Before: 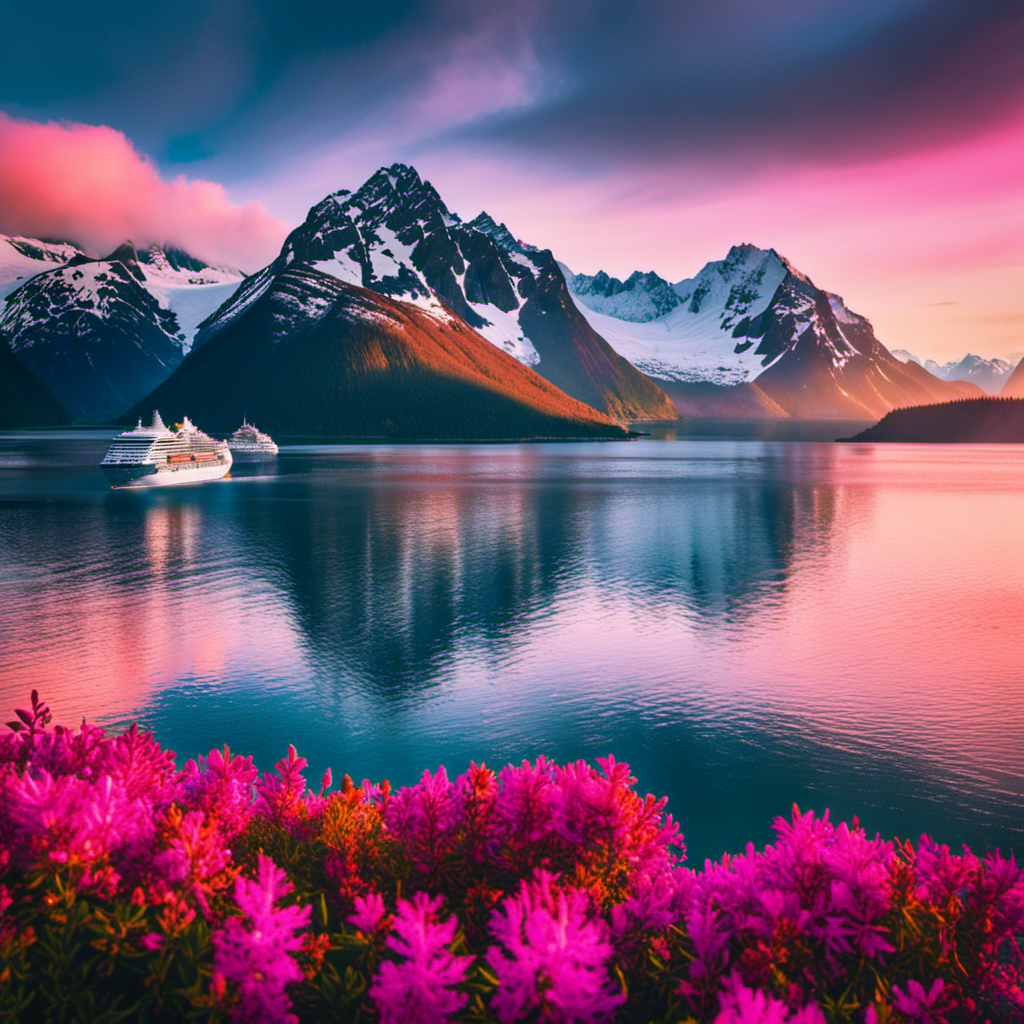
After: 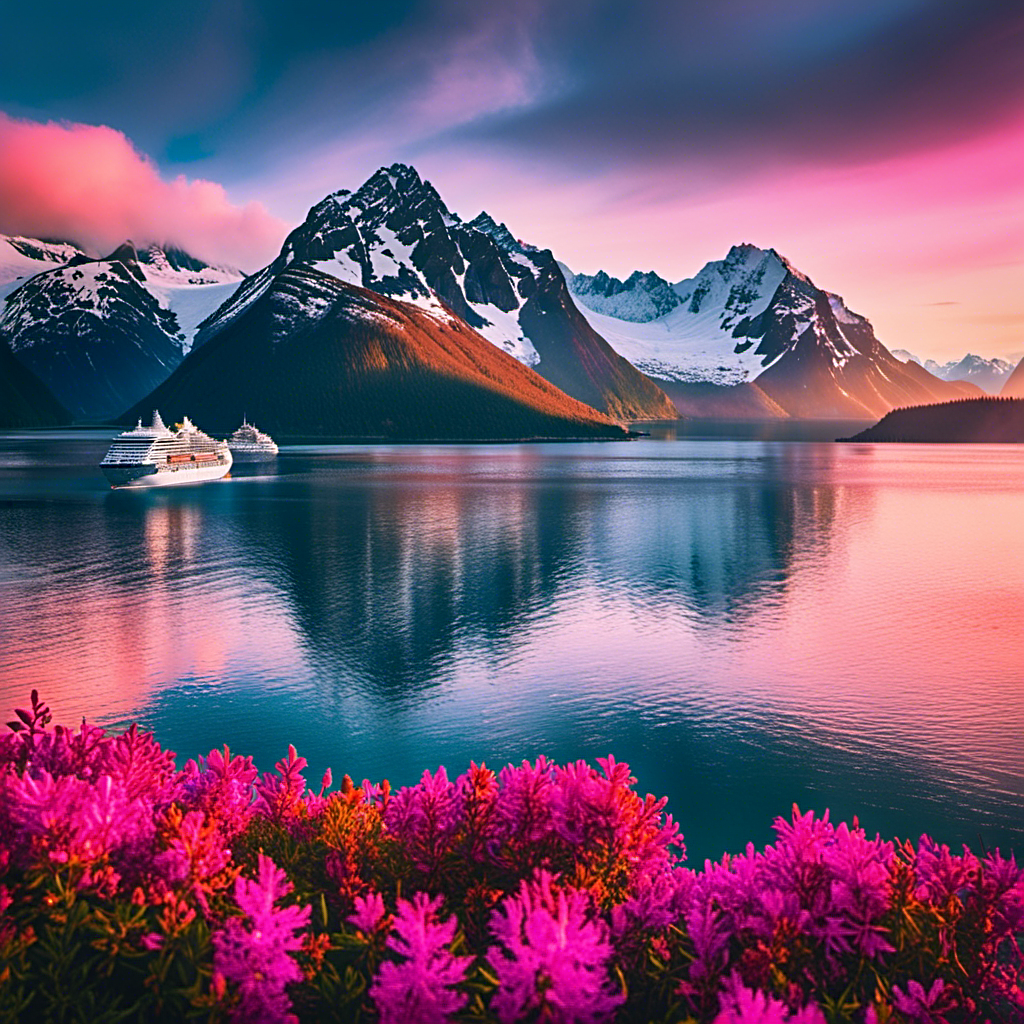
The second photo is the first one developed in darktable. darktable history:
sharpen: radius 2.767
exposure: compensate highlight preservation false
